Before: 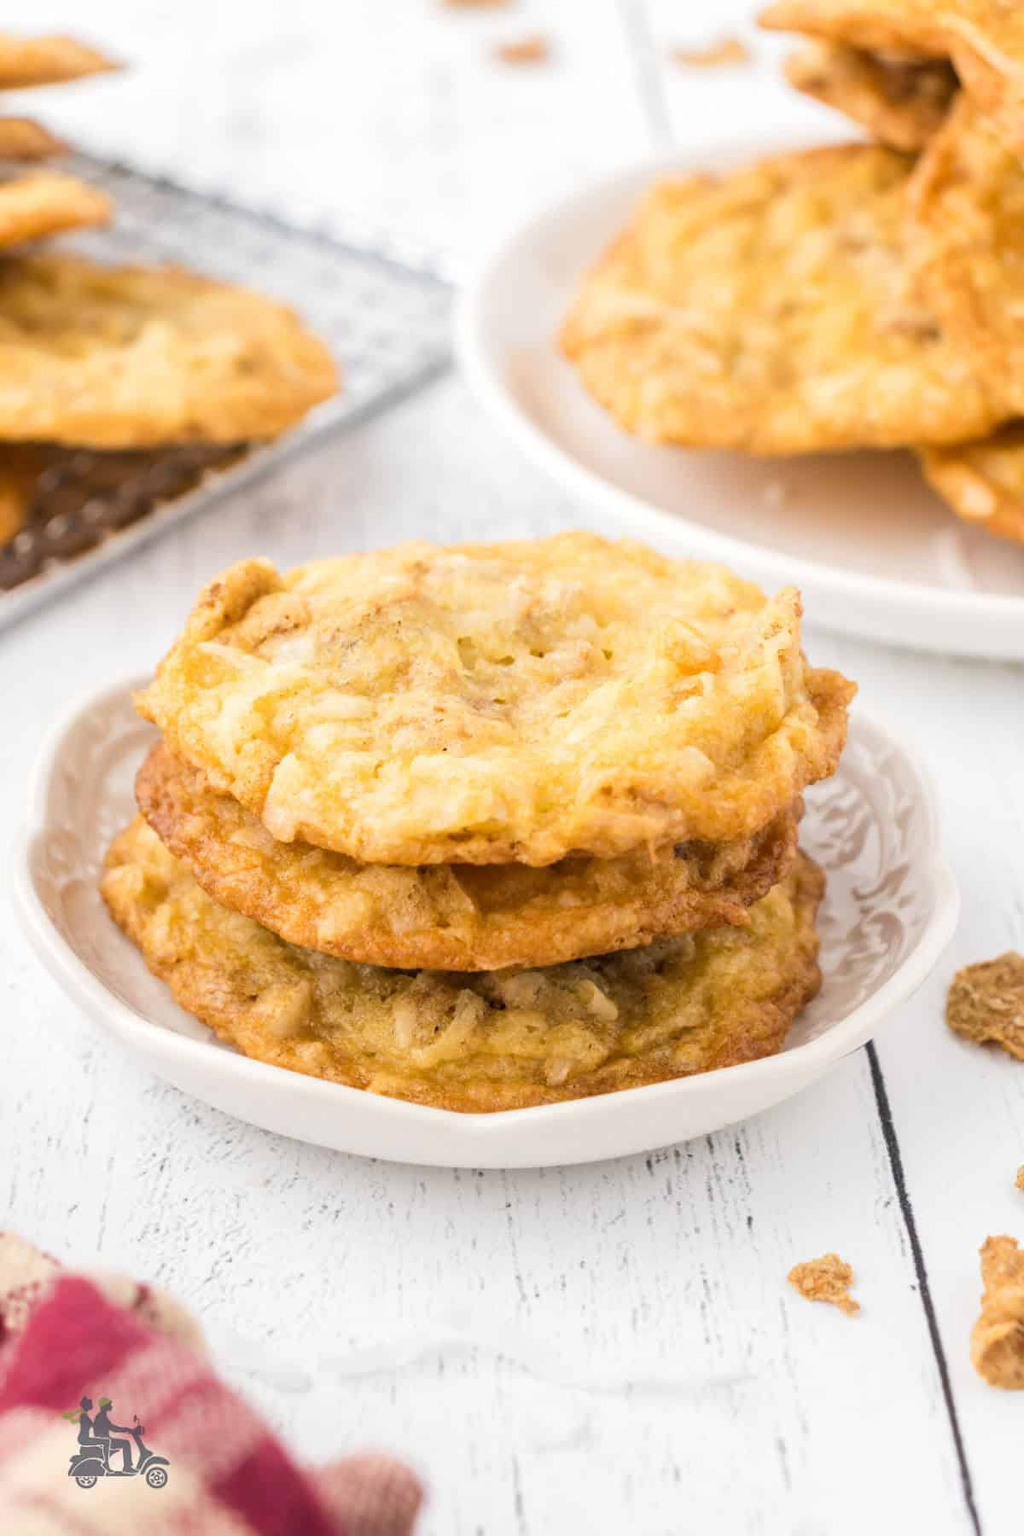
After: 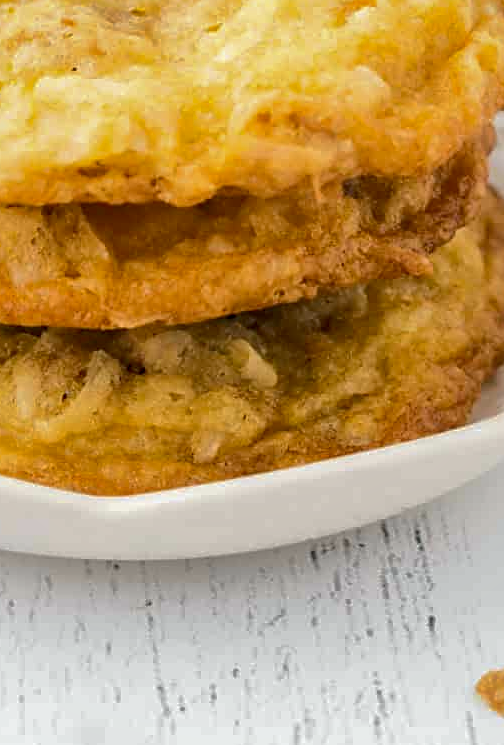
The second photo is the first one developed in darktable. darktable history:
crop: left 37.259%, top 44.958%, right 20.671%, bottom 13.619%
tone curve: curves: ch0 [(0, 0) (0.227, 0.17) (0.766, 0.774) (1, 1)]; ch1 [(0, 0) (0.114, 0.127) (0.437, 0.452) (0.498, 0.495) (0.579, 0.576) (1, 1)]; ch2 [(0, 0) (0.233, 0.259) (0.493, 0.492) (0.568, 0.579) (1, 1)], color space Lab, independent channels, preserve colors none
shadows and highlights: shadows 40.09, highlights -59.66
sharpen: on, module defaults
